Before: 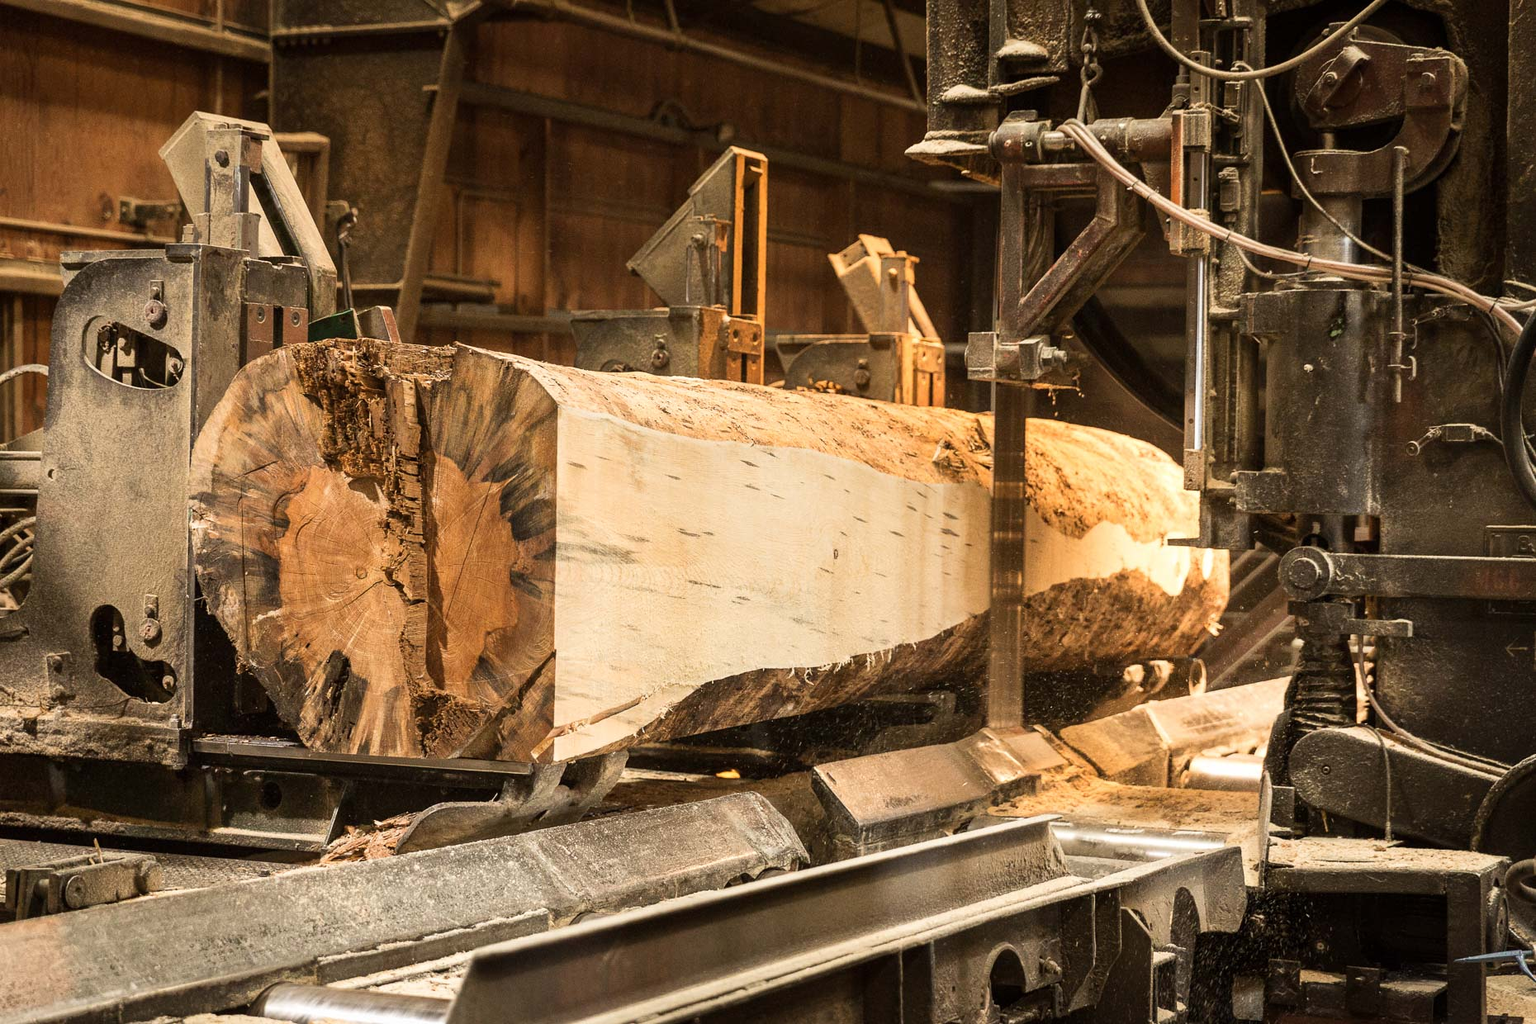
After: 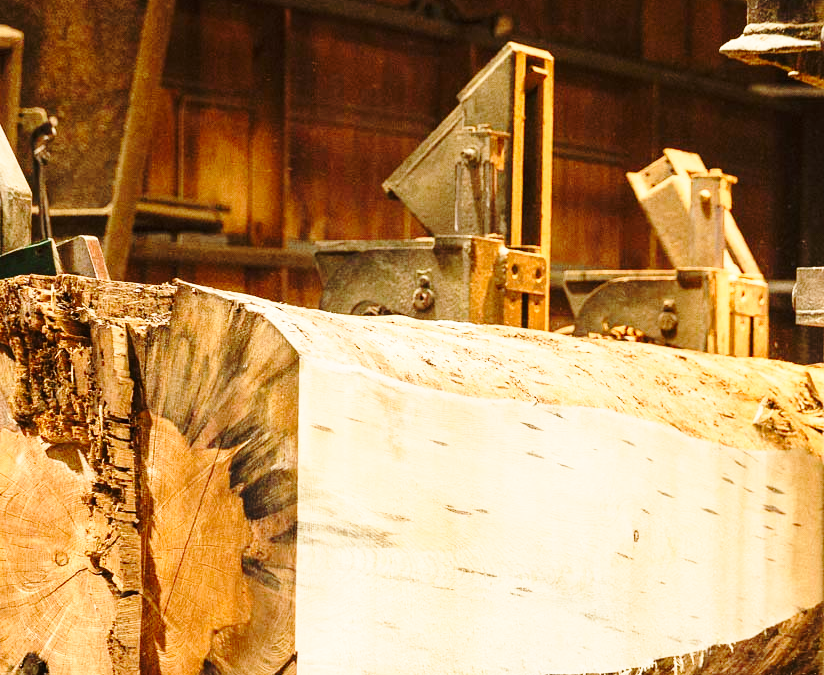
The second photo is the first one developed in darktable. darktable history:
crop: left 20.258%, top 10.889%, right 35.438%, bottom 34.66%
color zones: curves: ch1 [(0, 0.525) (0.143, 0.556) (0.286, 0.52) (0.429, 0.5) (0.571, 0.5) (0.714, 0.5) (0.857, 0.503) (1, 0.525)]
base curve: curves: ch0 [(0, 0) (0.032, 0.037) (0.105, 0.228) (0.435, 0.76) (0.856, 0.983) (1, 1)], preserve colors none
